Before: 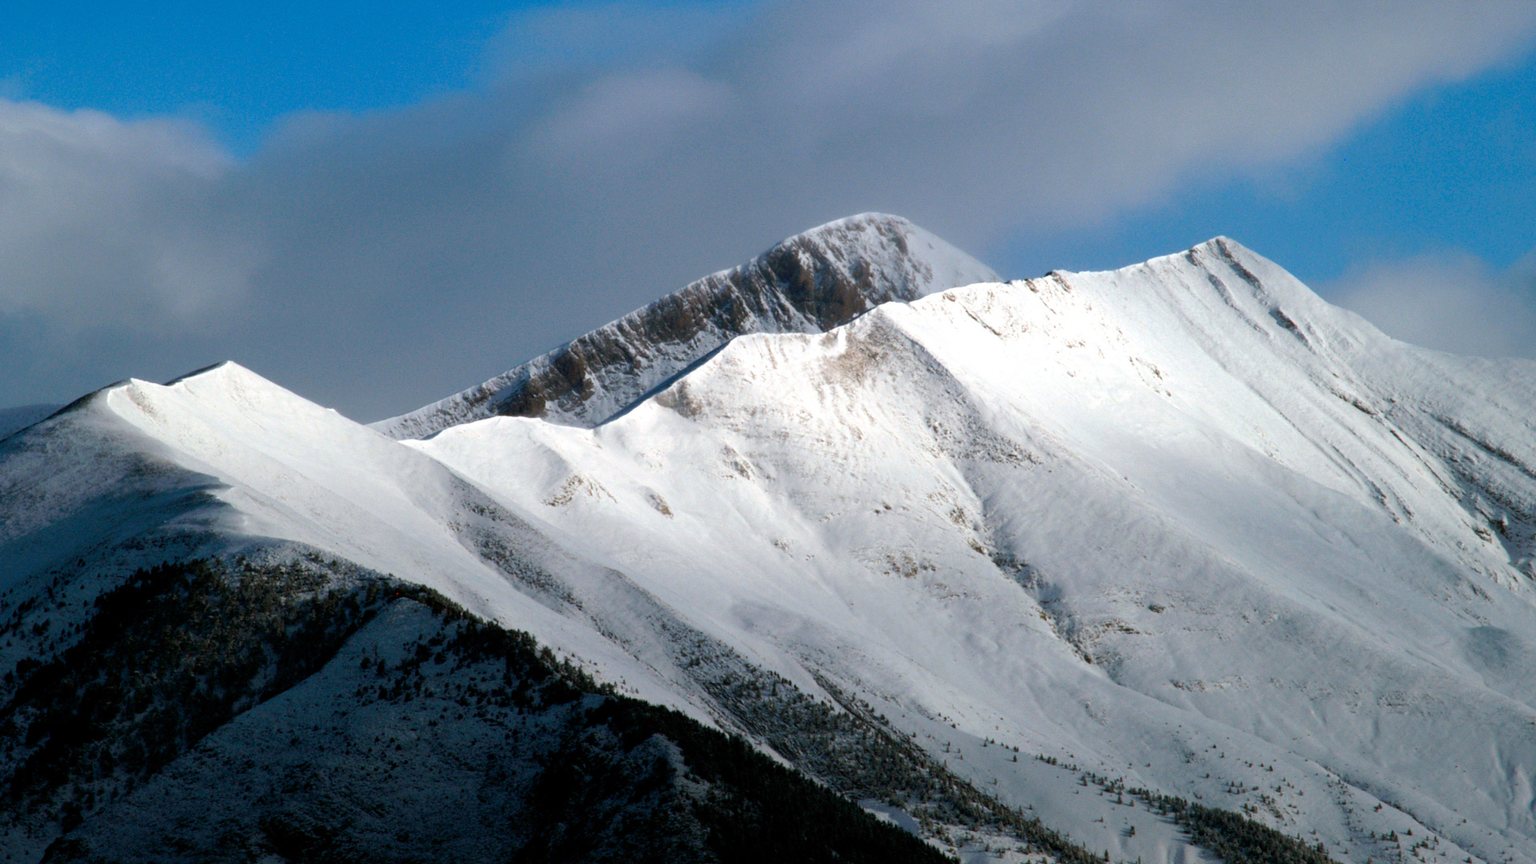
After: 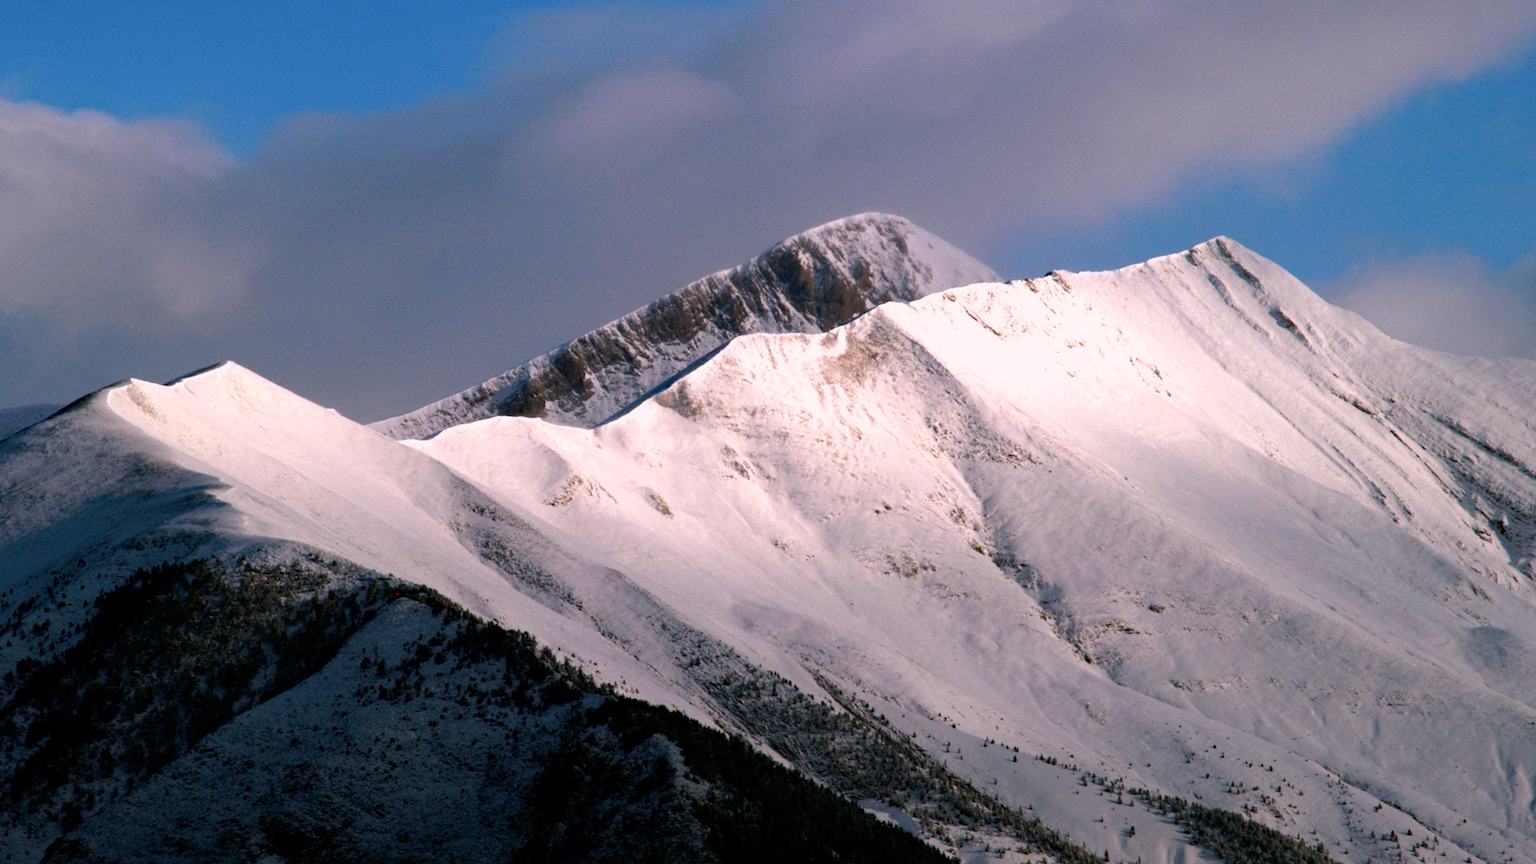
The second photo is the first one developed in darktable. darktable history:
color correction: highlights a* 14.67, highlights b* 4.72
haze removal: compatibility mode true, adaptive false
